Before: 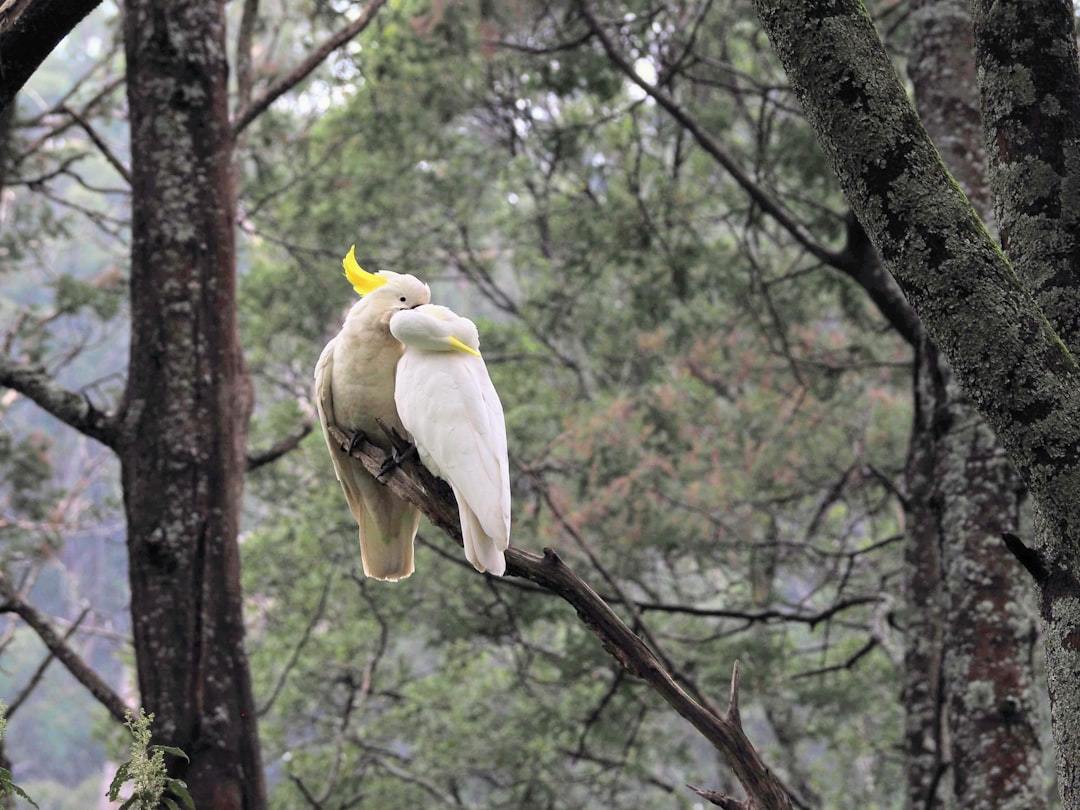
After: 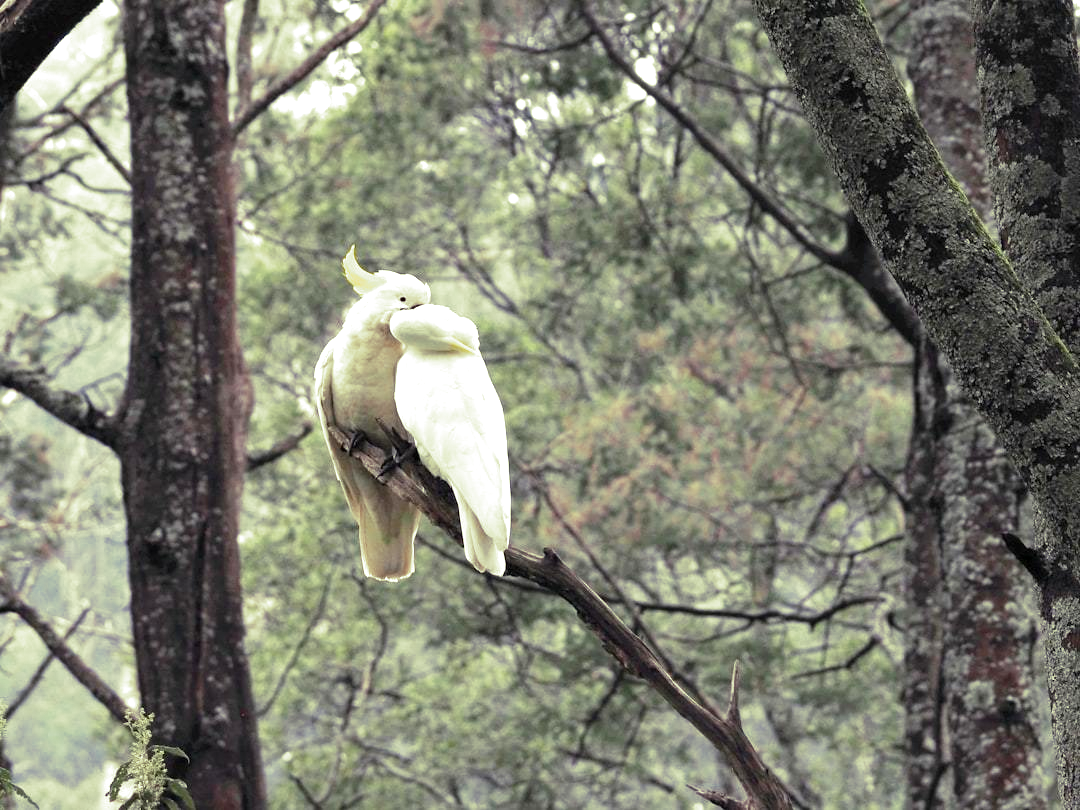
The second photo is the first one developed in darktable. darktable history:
exposure: exposure 0.564 EV, compensate highlight preservation false
split-toning: shadows › hue 290.82°, shadows › saturation 0.34, highlights › saturation 0.38, balance 0, compress 50%
